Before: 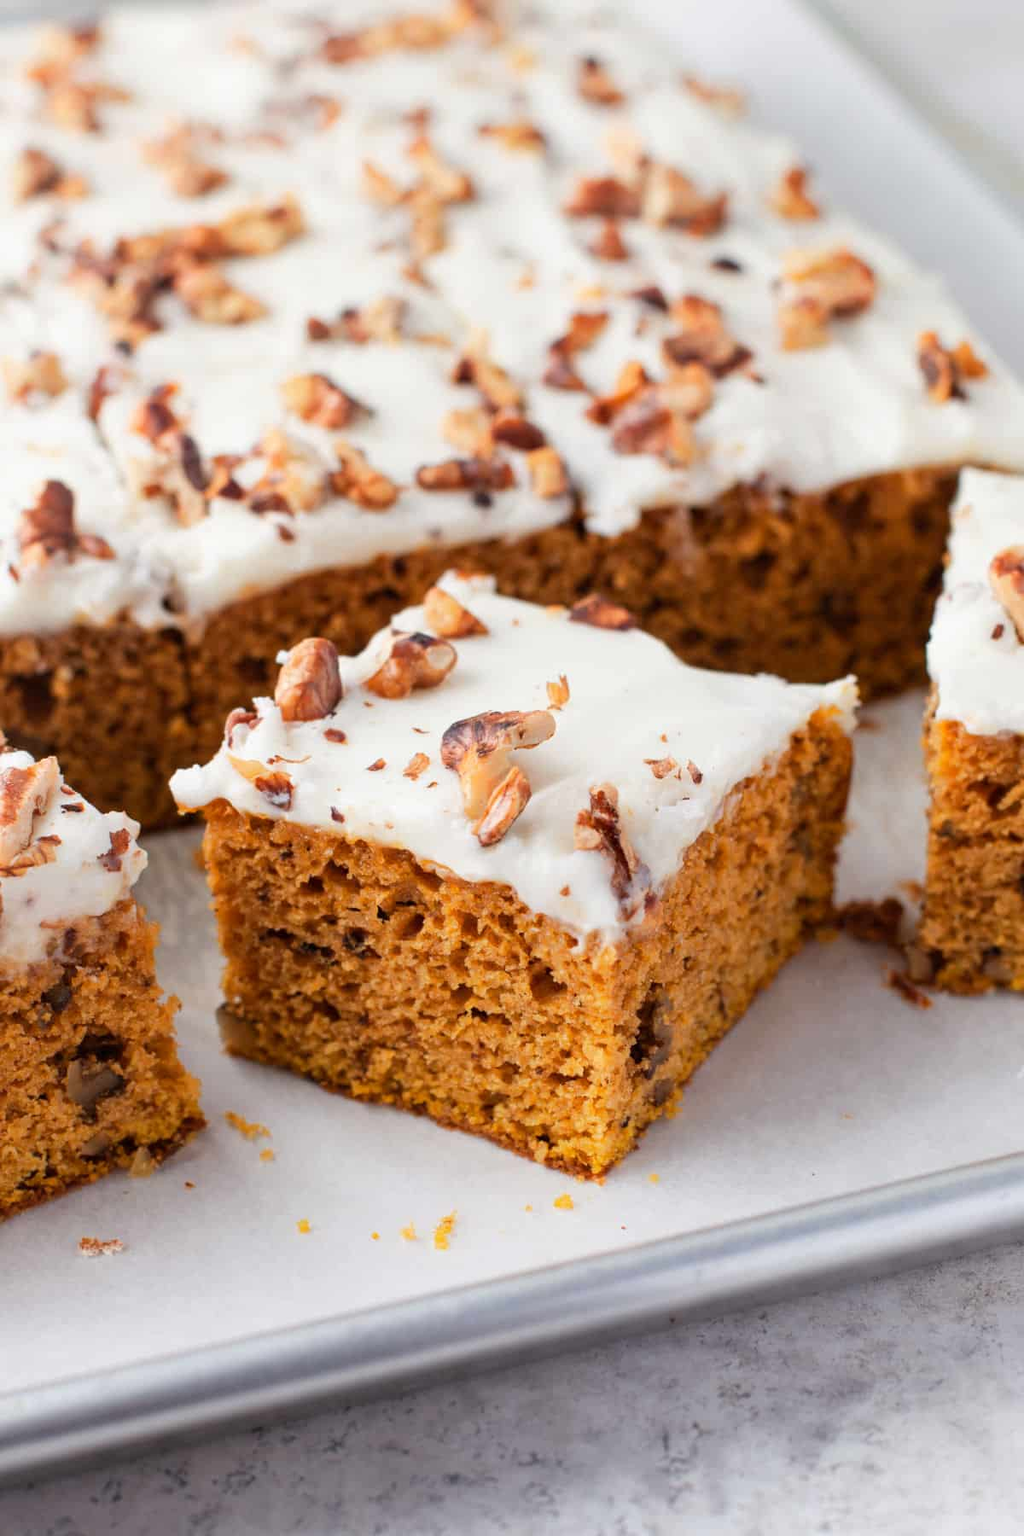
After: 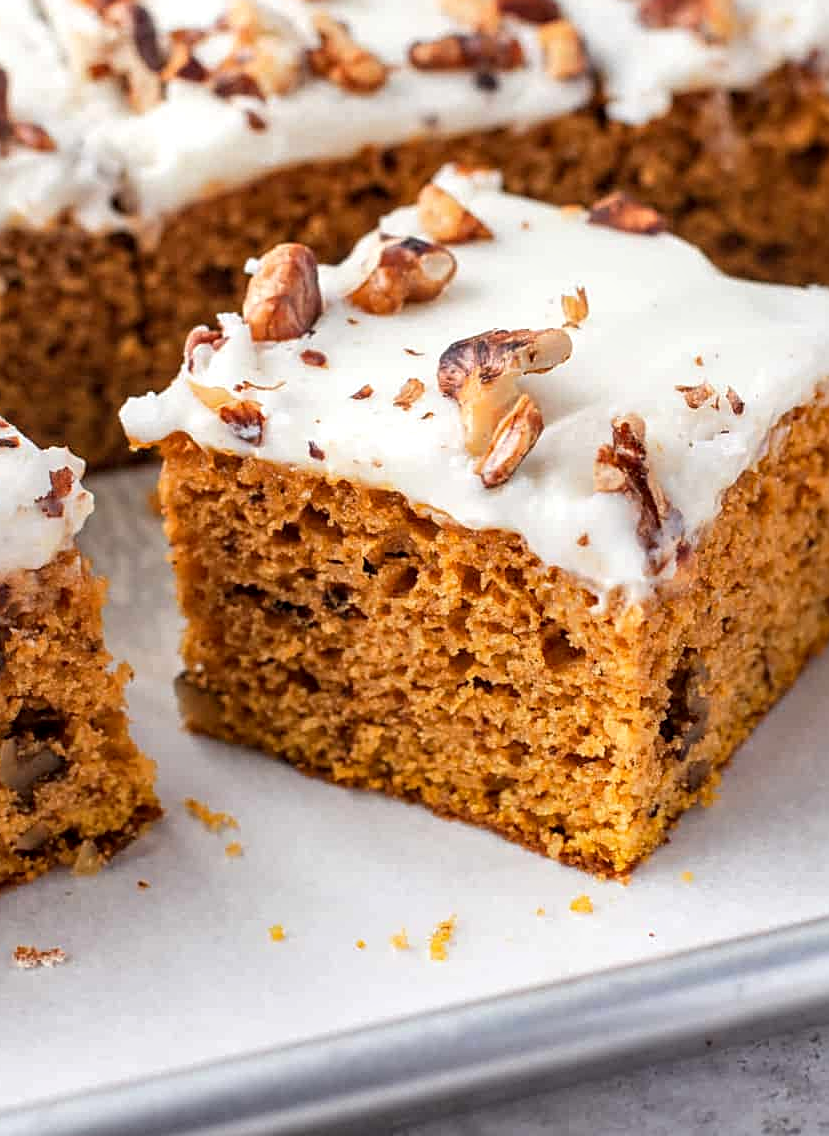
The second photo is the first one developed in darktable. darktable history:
shadows and highlights: shadows 37.52, highlights -27.64, soften with gaussian
exposure: exposure 0.129 EV, compensate highlight preservation false
crop: left 6.657%, top 28.011%, right 24.221%, bottom 8.863%
local contrast: on, module defaults
sharpen: on, module defaults
